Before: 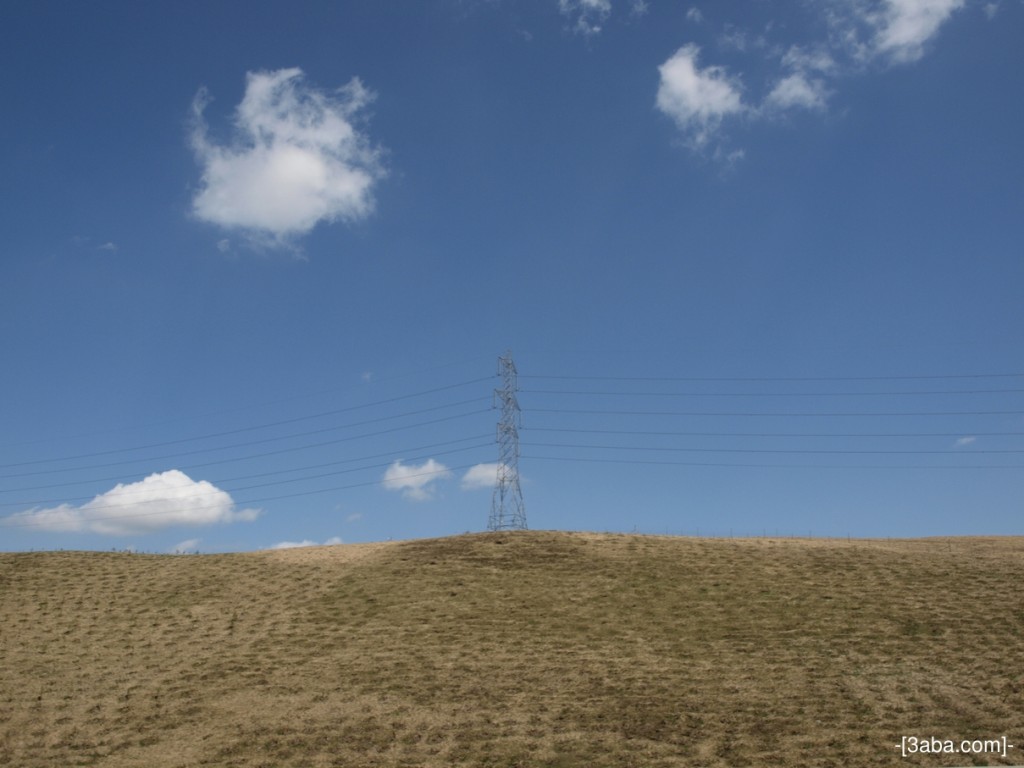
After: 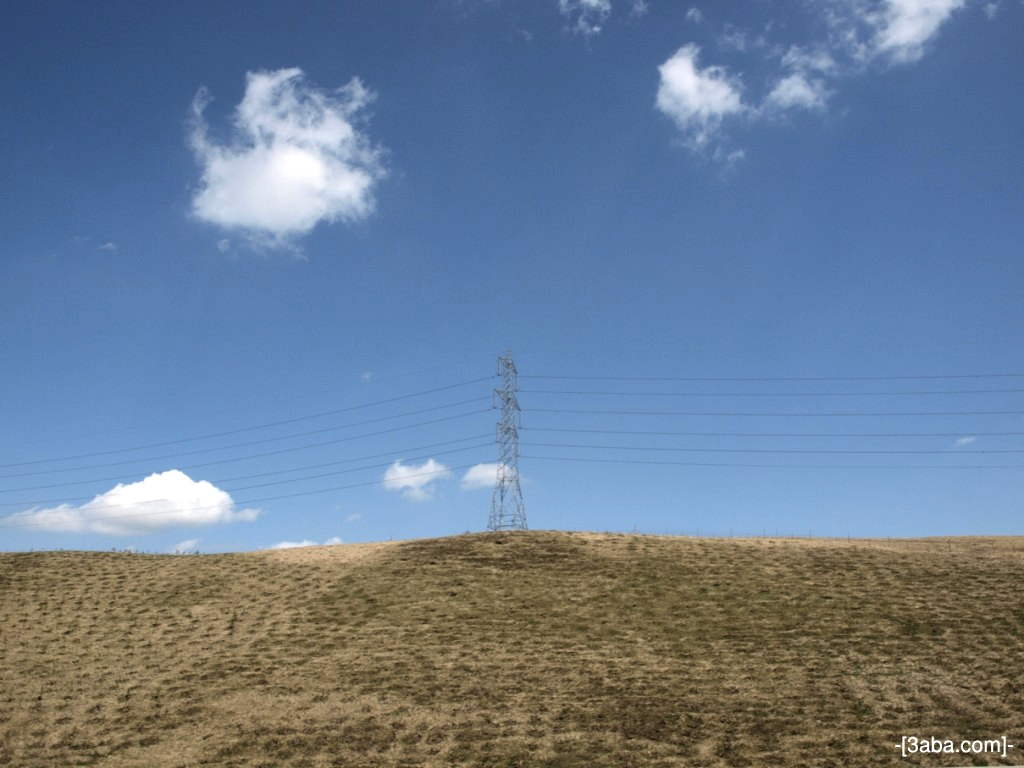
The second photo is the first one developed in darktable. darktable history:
white balance: emerald 1
tone equalizer: -8 EV -0.75 EV, -7 EV -0.7 EV, -6 EV -0.6 EV, -5 EV -0.4 EV, -3 EV 0.4 EV, -2 EV 0.6 EV, -1 EV 0.7 EV, +0 EV 0.75 EV, edges refinement/feathering 500, mask exposure compensation -1.57 EV, preserve details no
